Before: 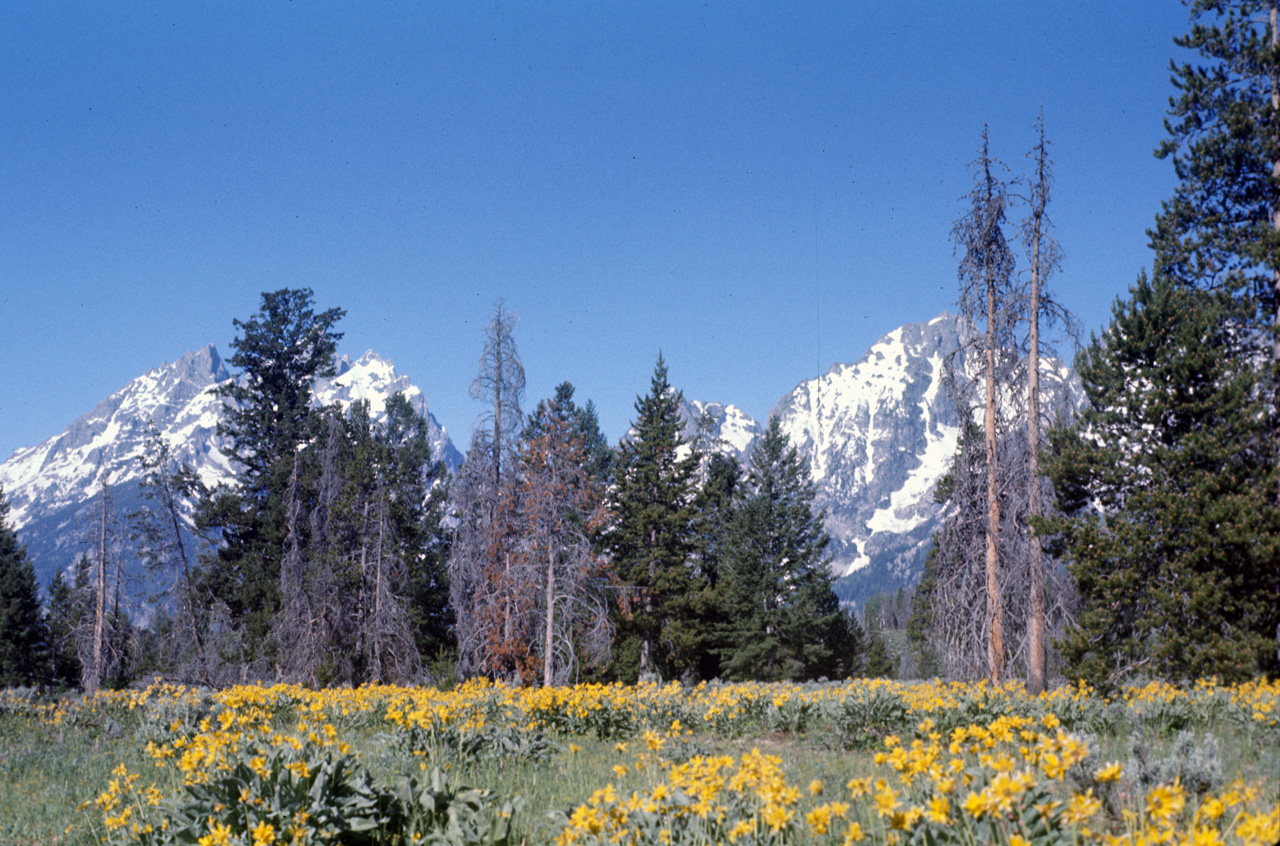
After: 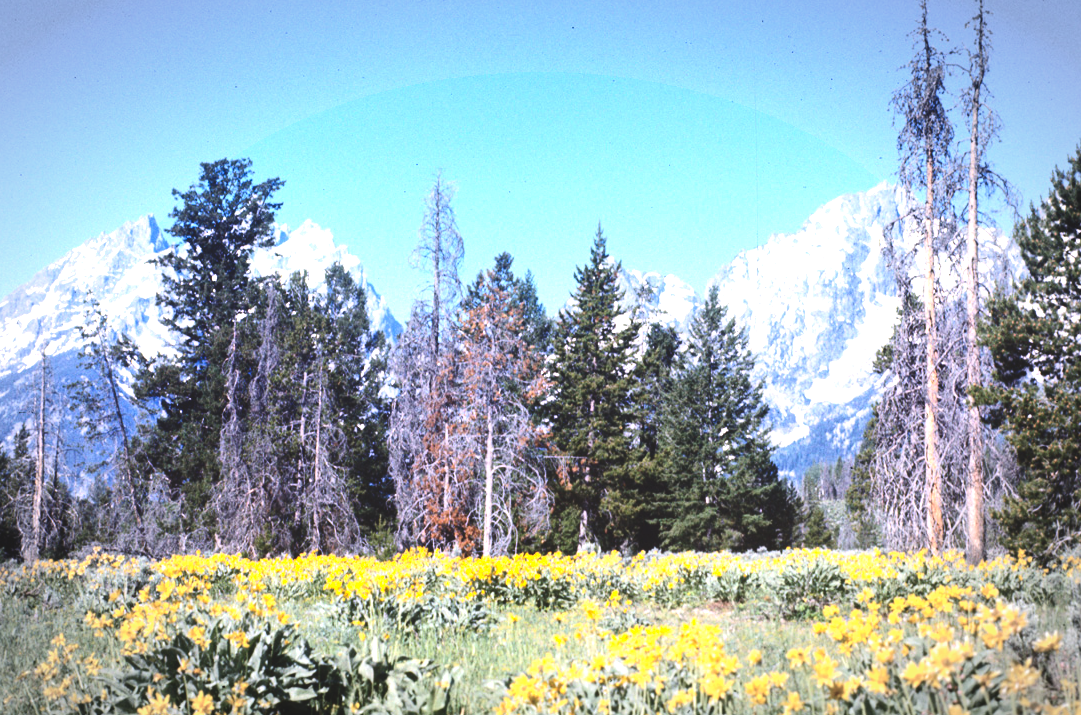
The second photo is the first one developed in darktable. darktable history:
vignetting: automatic ratio true, unbound false
contrast brightness saturation: contrast 0.217, brightness -0.185, saturation 0.233
crop and rotate: left 4.833%, top 15.458%, right 10.688%
exposure: black level correction -0.023, exposure 1.393 EV, compensate highlight preservation false
